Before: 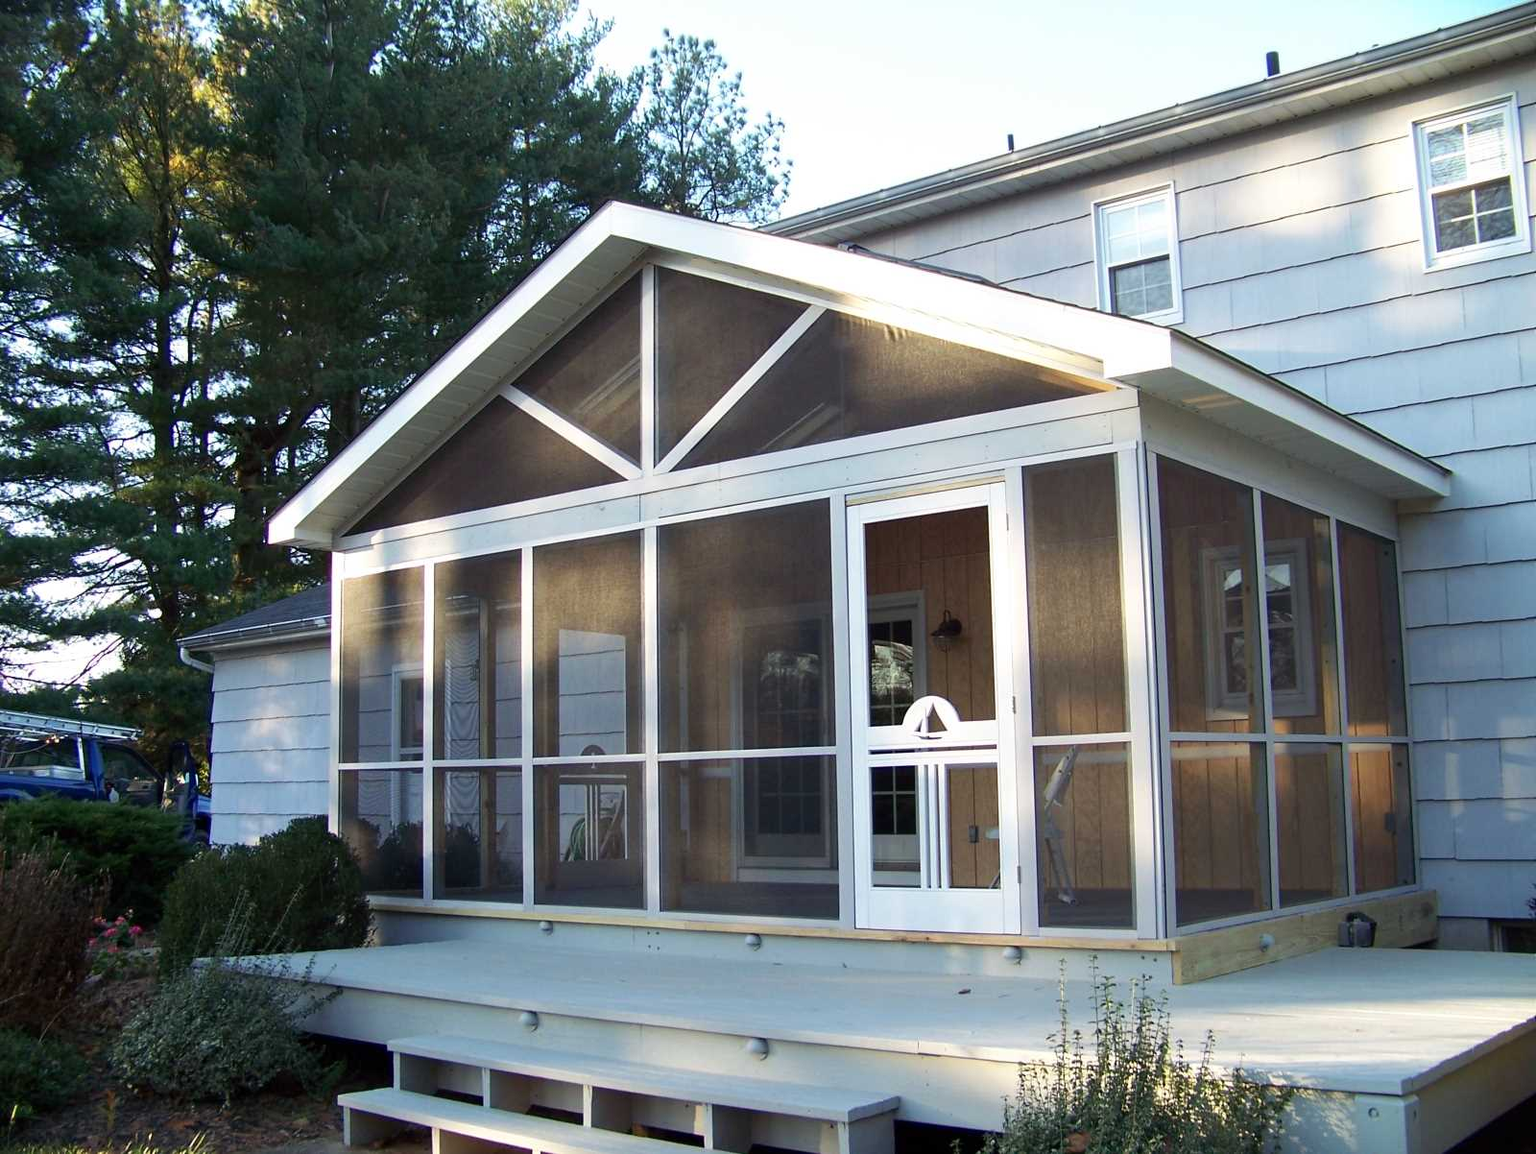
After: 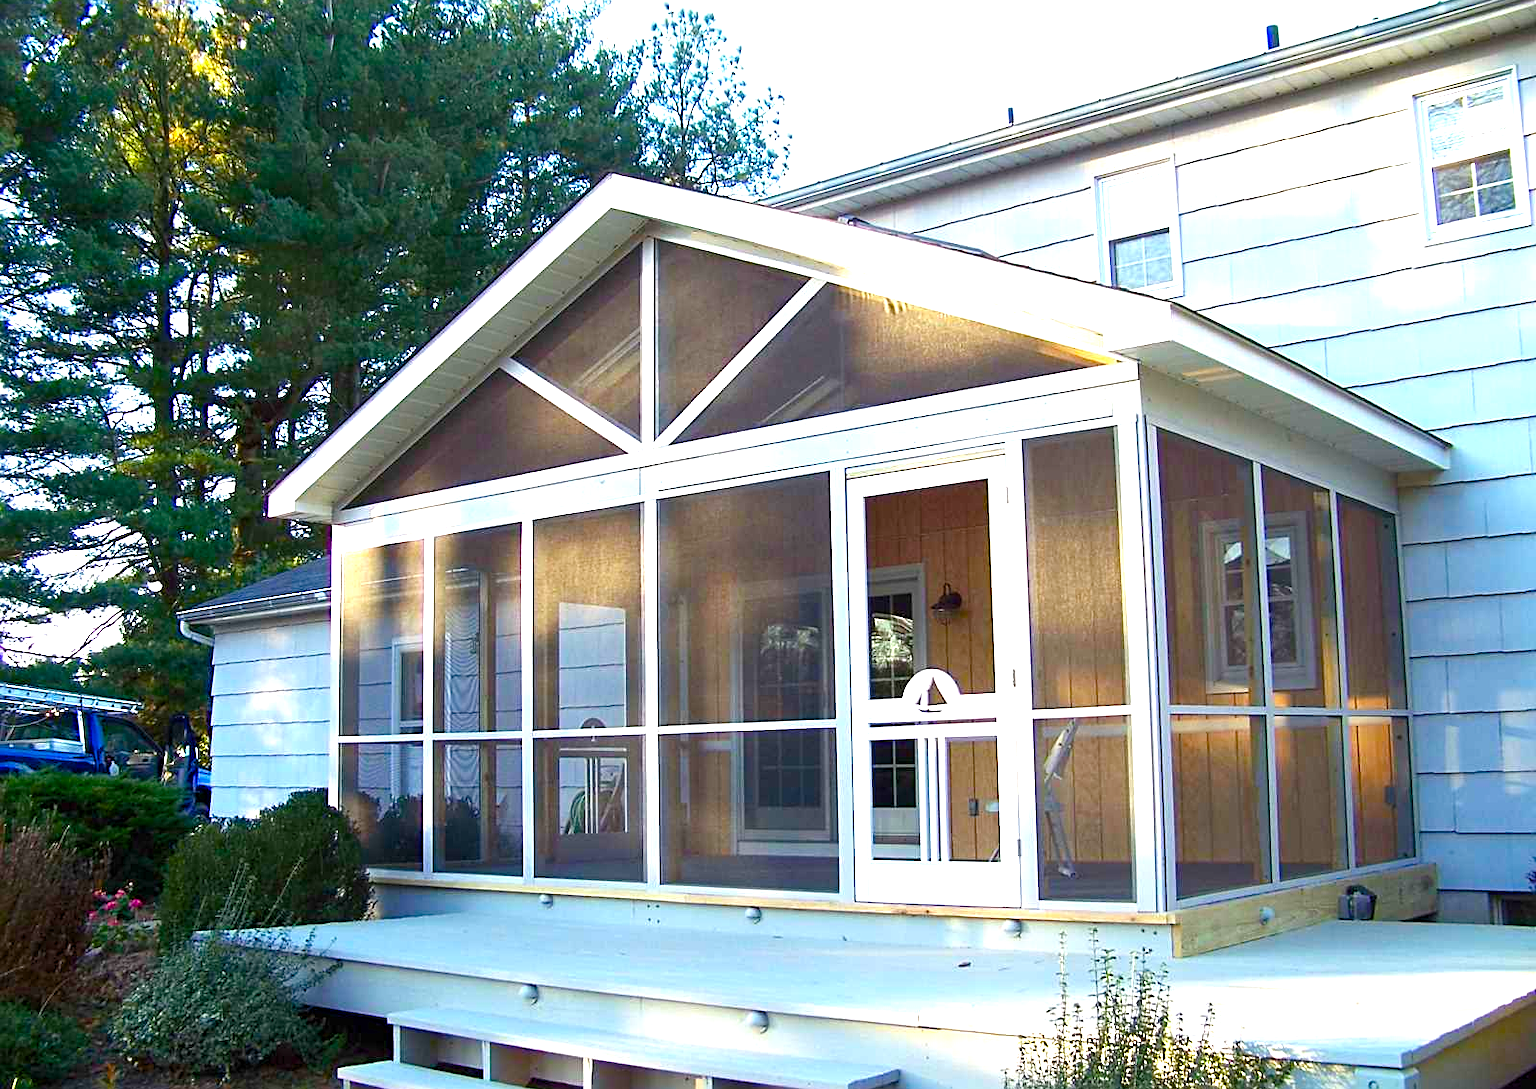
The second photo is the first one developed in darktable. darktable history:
sharpen: on, module defaults
crop and rotate: top 2.352%, bottom 3.21%
color balance rgb: shadows lift › hue 86.24°, linear chroma grading › global chroma 15.004%, perceptual saturation grading › global saturation 20.676%, perceptual saturation grading › highlights -19.9%, perceptual saturation grading › shadows 29.601%, global vibrance 24.554%
exposure: exposure 1 EV, compensate exposure bias true, compensate highlight preservation false
